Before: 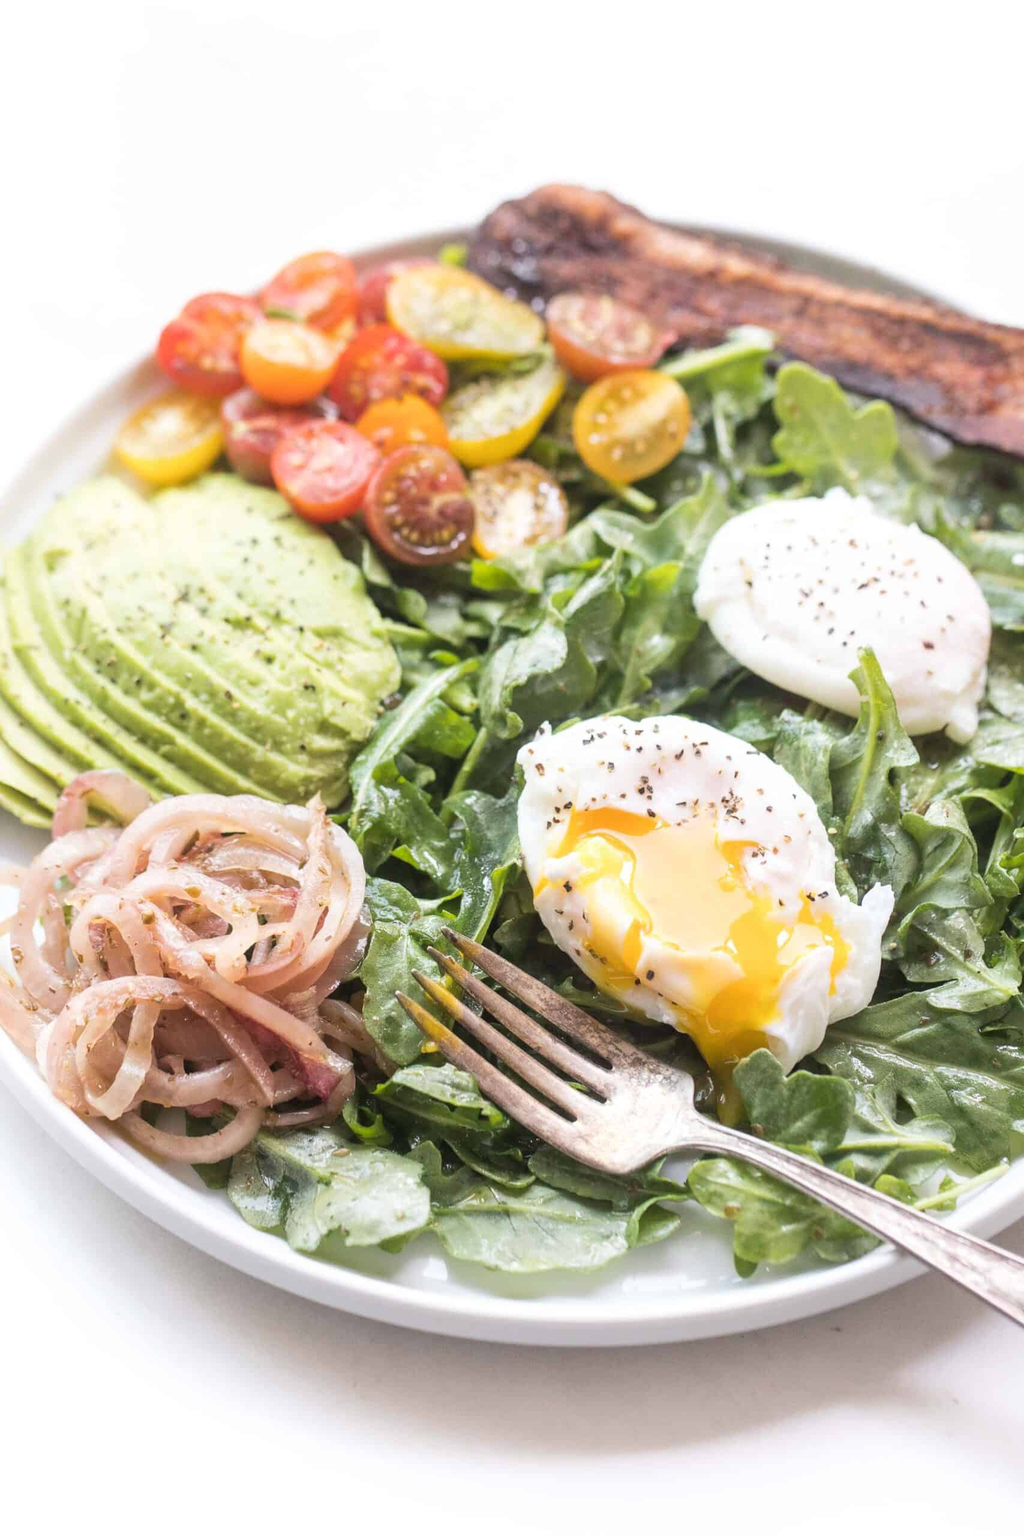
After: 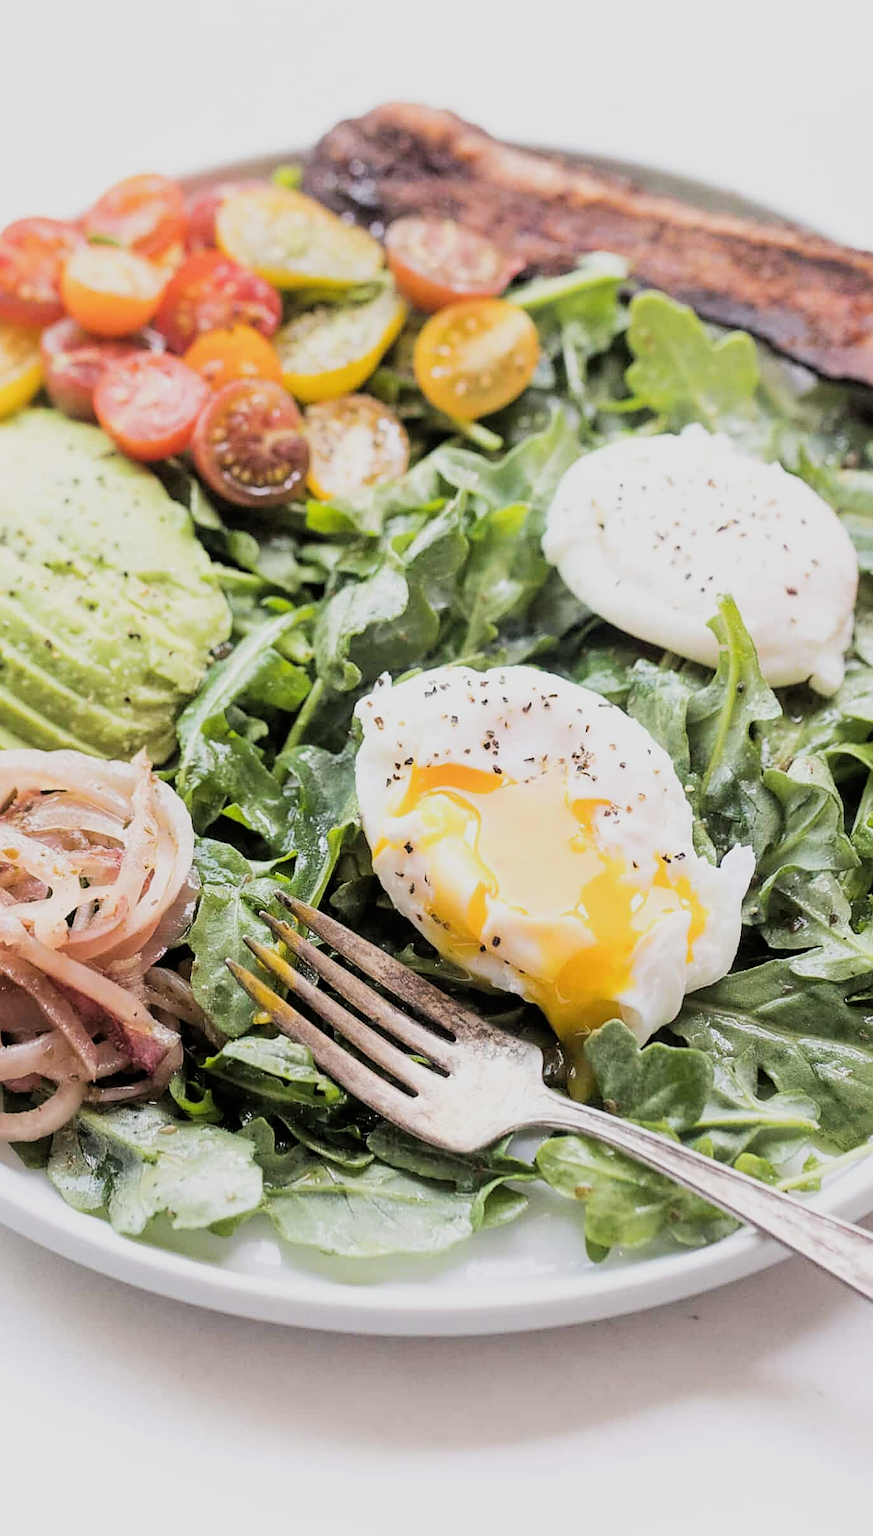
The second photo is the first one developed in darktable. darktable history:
sharpen: on, module defaults
crop and rotate: left 17.904%, top 5.779%, right 1.745%
filmic rgb: black relative exposure -5 EV, white relative exposure 3.95 EV, threshold 2.97 EV, hardness 2.89, contrast 1.195, highlights saturation mix -30.4%, enable highlight reconstruction true
